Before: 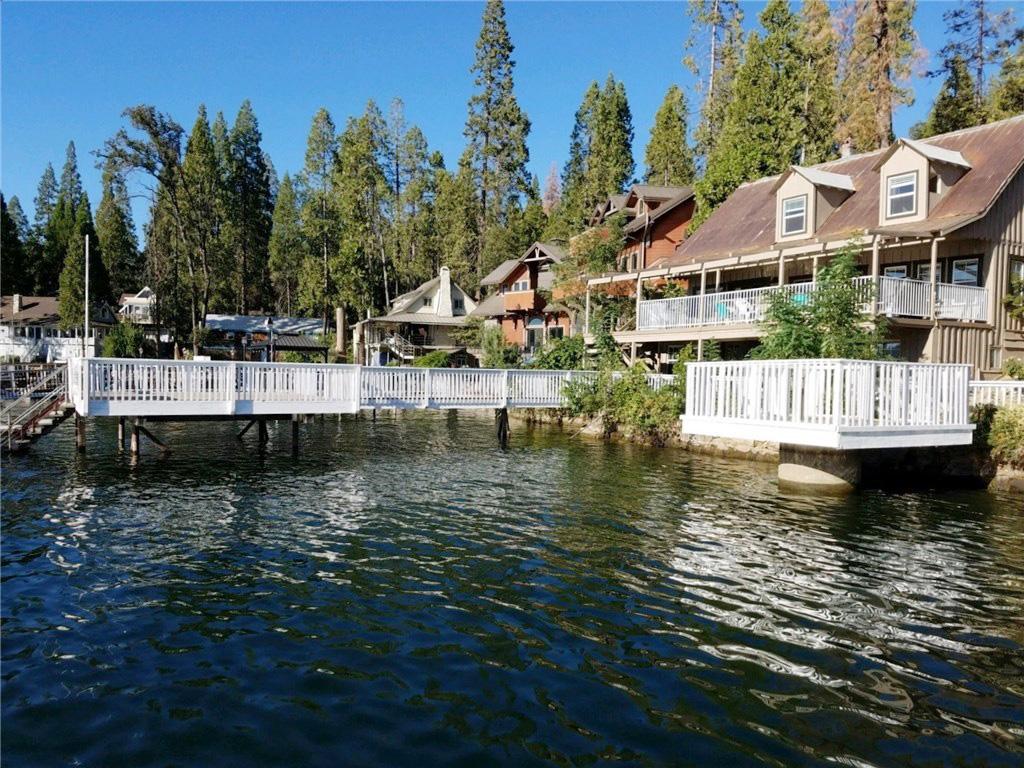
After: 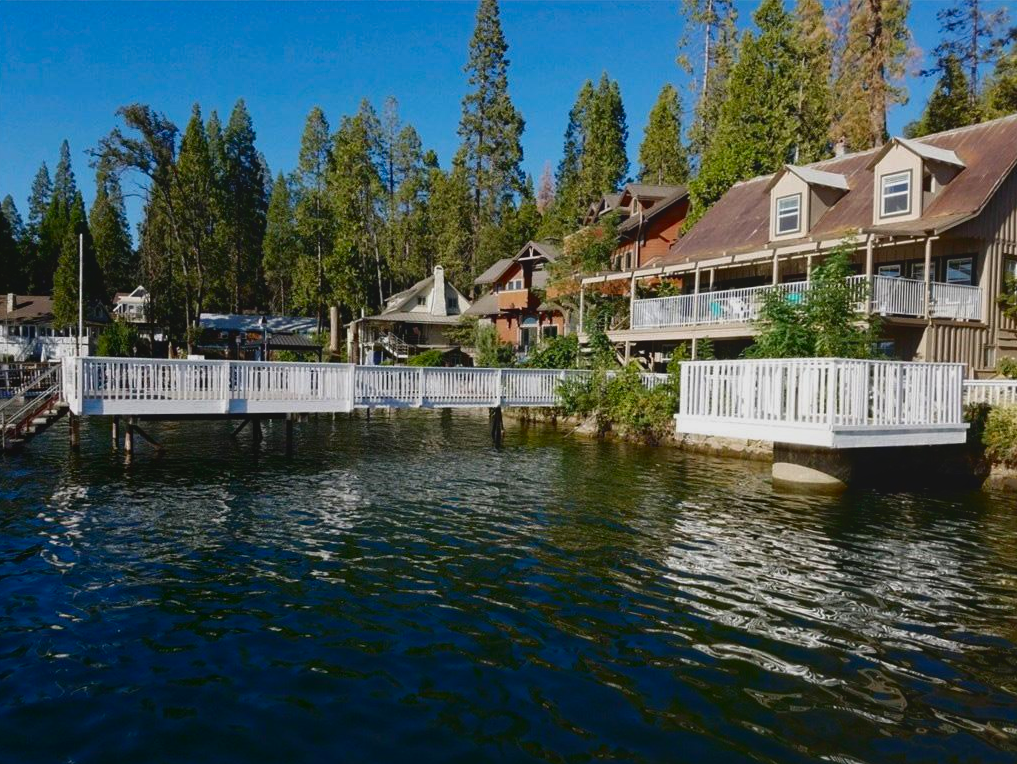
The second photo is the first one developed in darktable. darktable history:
crop and rotate: left 0.614%, top 0.179%, bottom 0.309%
local contrast: highlights 68%, shadows 68%, detail 82%, midtone range 0.325
color balance: mode lift, gamma, gain (sRGB)
contrast brightness saturation: brightness -0.2, saturation 0.08
